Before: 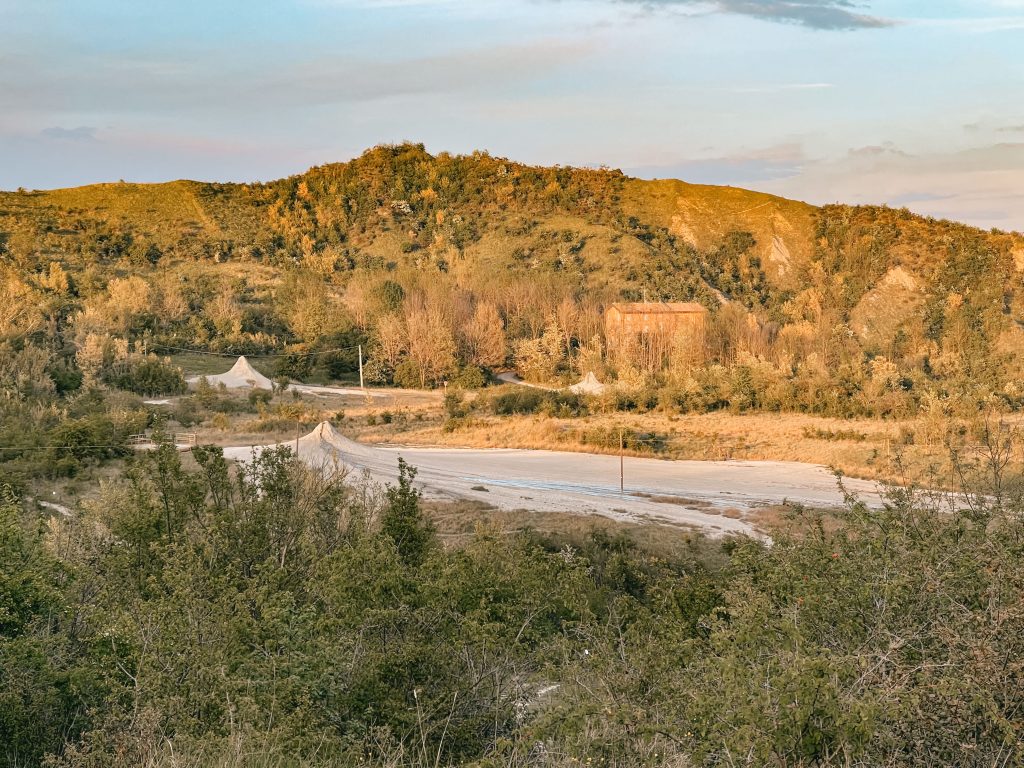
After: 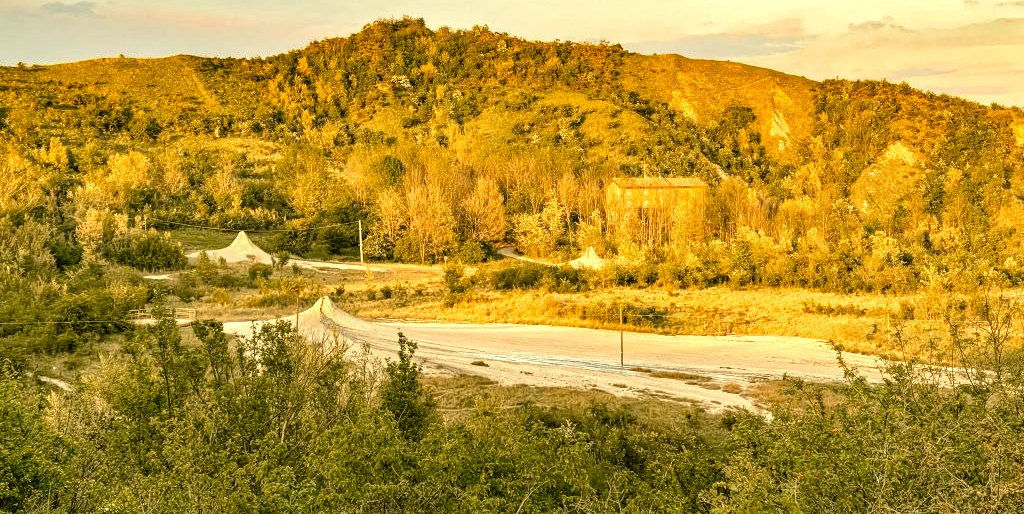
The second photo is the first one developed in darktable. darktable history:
crop: top 16.281%, bottom 16.721%
haze removal: strength 0.28, distance 0.252, adaptive false
color correction: highlights a* 0.108, highlights b* 29.14, shadows a* -0.154, shadows b* 21.18
local contrast: on, module defaults
exposure: black level correction 0.001, exposure 0.499 EV, compensate highlight preservation false
